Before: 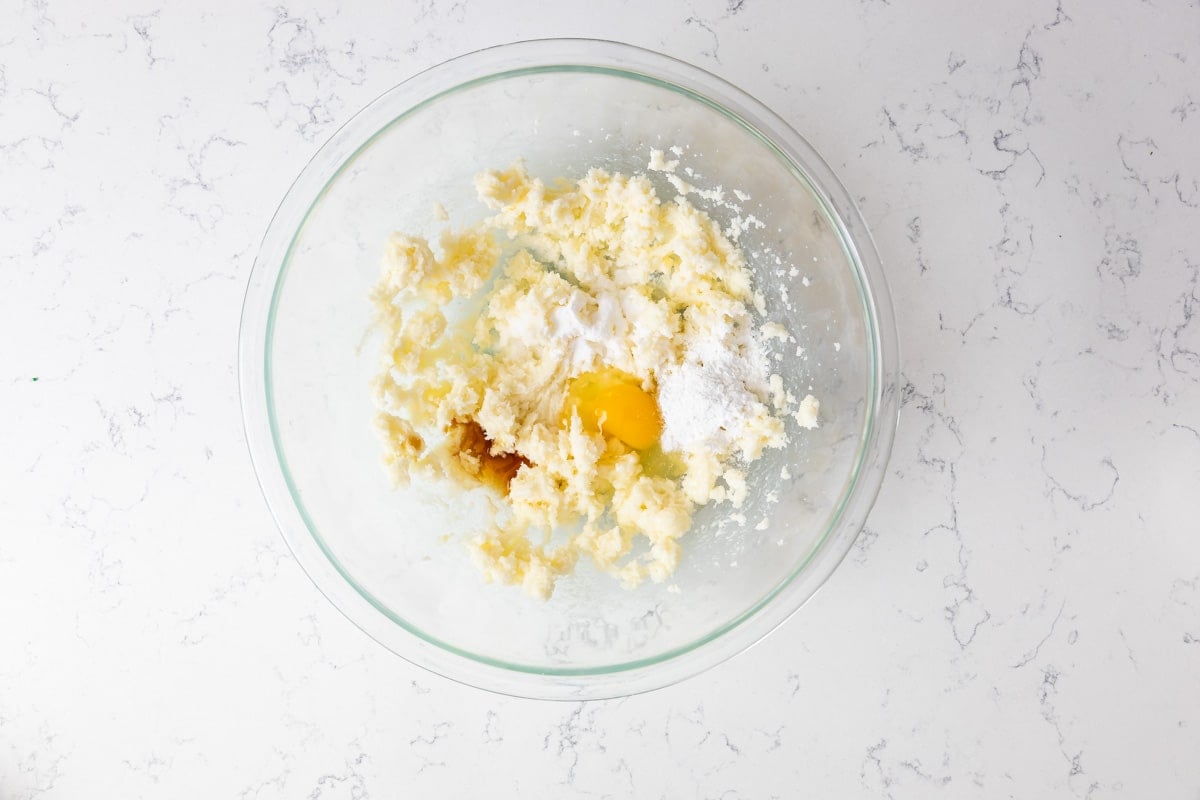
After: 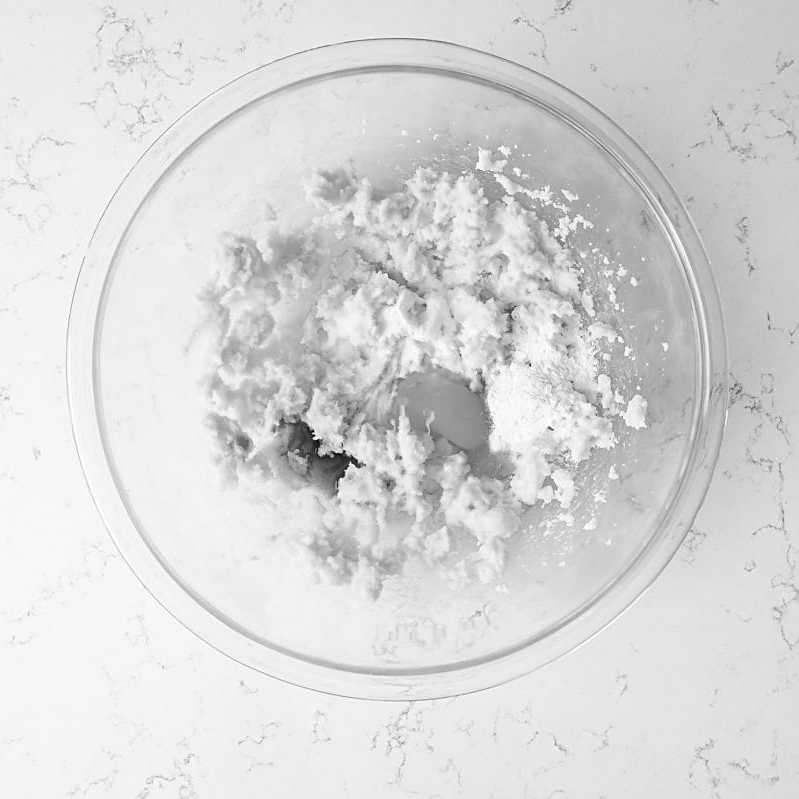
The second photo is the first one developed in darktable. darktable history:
color correction: highlights b* 0.004, saturation 1.34
crop and rotate: left 14.352%, right 18.984%
sharpen: on, module defaults
color calibration: output gray [0.246, 0.254, 0.501, 0], illuminant F (fluorescent), F source F9 (Cool White Deluxe 4150 K) – high CRI, x 0.375, y 0.373, temperature 4162.06 K
